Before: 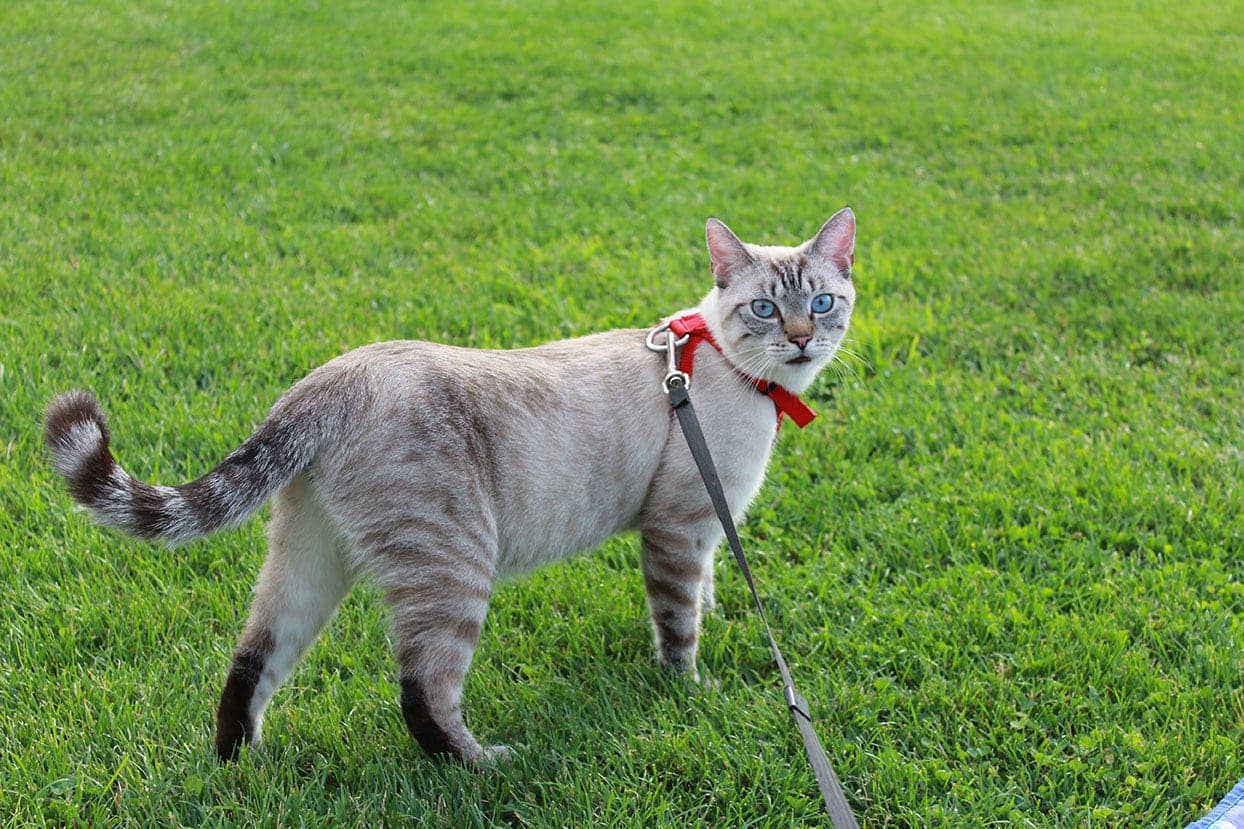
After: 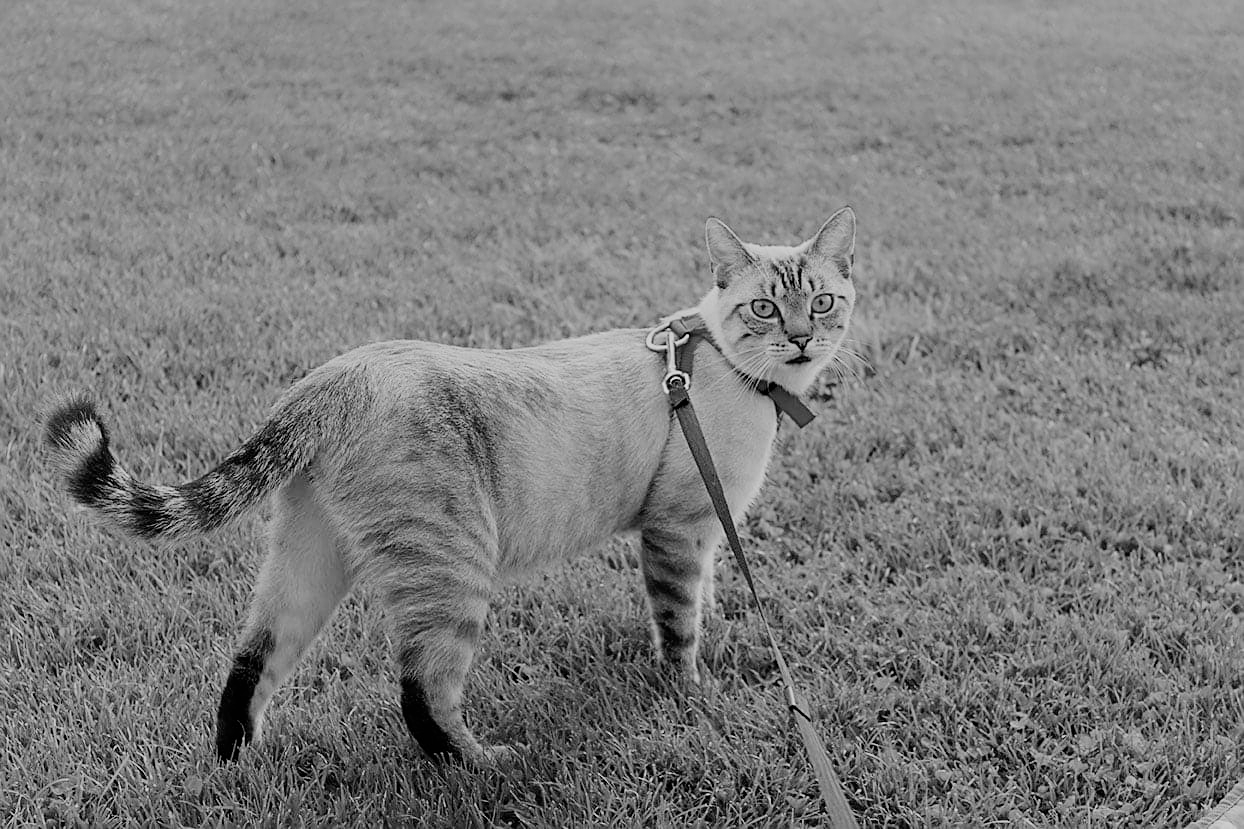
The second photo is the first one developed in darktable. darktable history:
filmic rgb: black relative exposure -6.98 EV, white relative exposure 5.63 EV, hardness 2.86
sharpen: on, module defaults
shadows and highlights: shadows -70, highlights 35, soften with gaussian
monochrome: size 1
